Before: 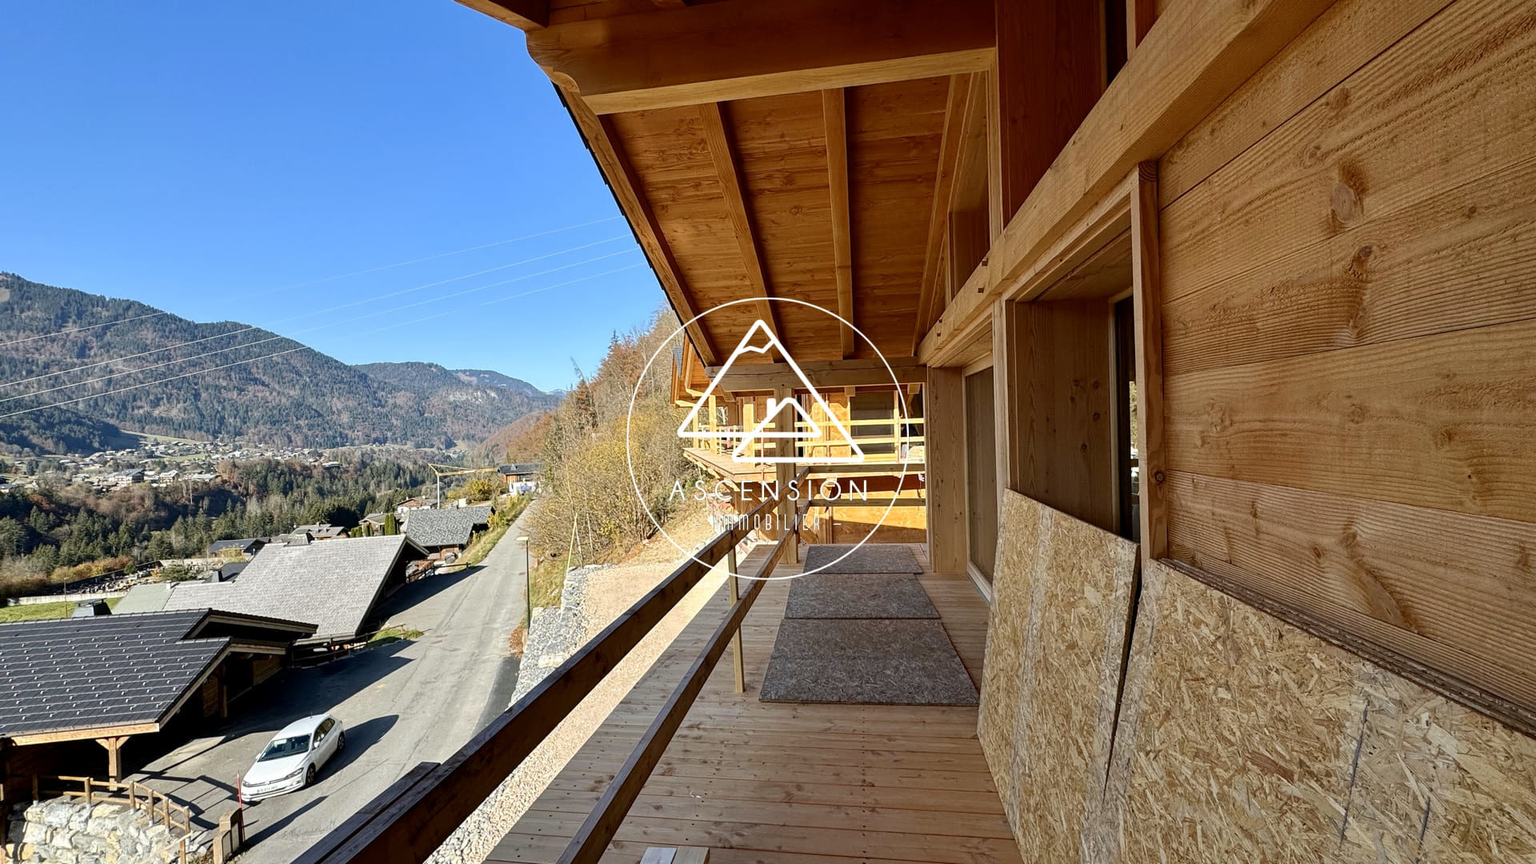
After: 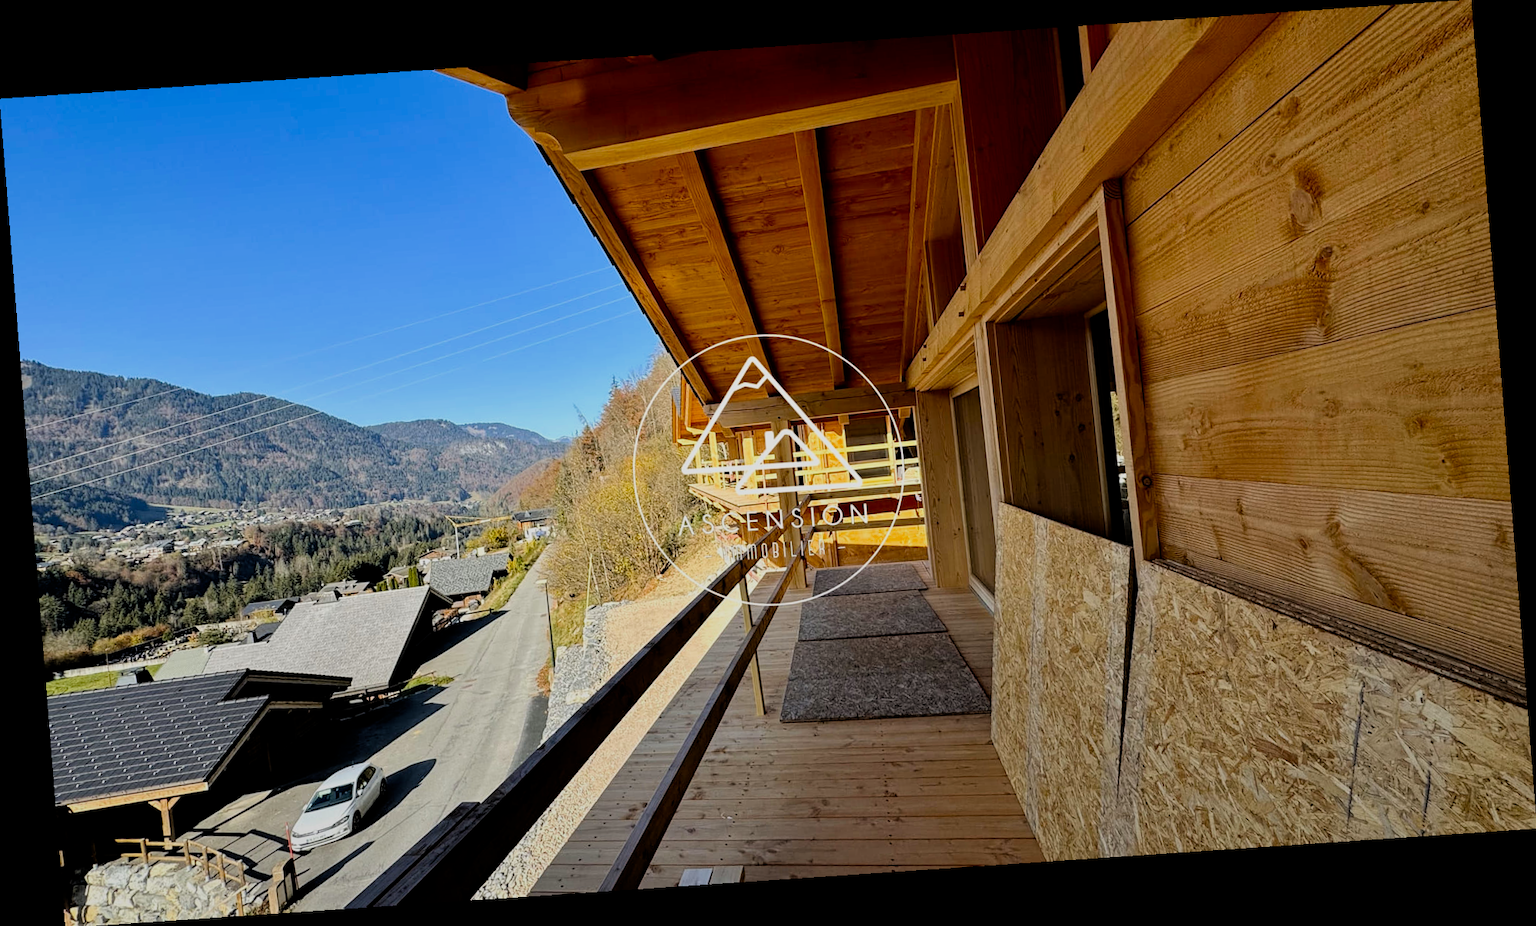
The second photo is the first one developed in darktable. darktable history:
rotate and perspective: rotation -4.2°, shear 0.006, automatic cropping off
filmic rgb: black relative exposure -7.75 EV, white relative exposure 4.4 EV, threshold 3 EV, target black luminance 0%, hardness 3.76, latitude 50.51%, contrast 1.074, highlights saturation mix 10%, shadows ↔ highlights balance -0.22%, color science v4 (2020), enable highlight reconstruction true
graduated density: rotation -180°, offset 24.95
